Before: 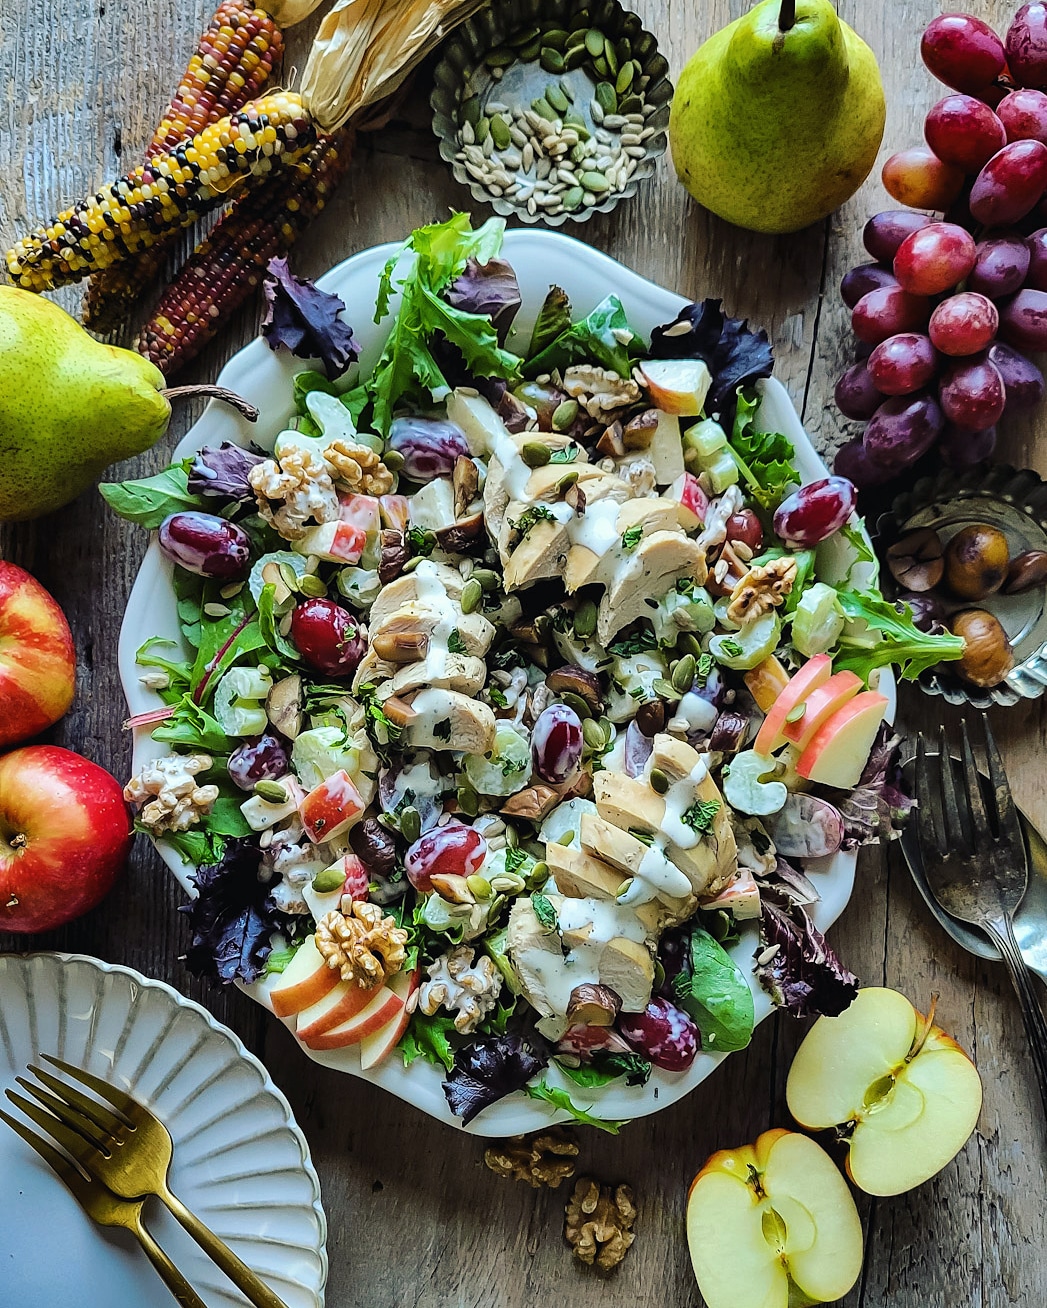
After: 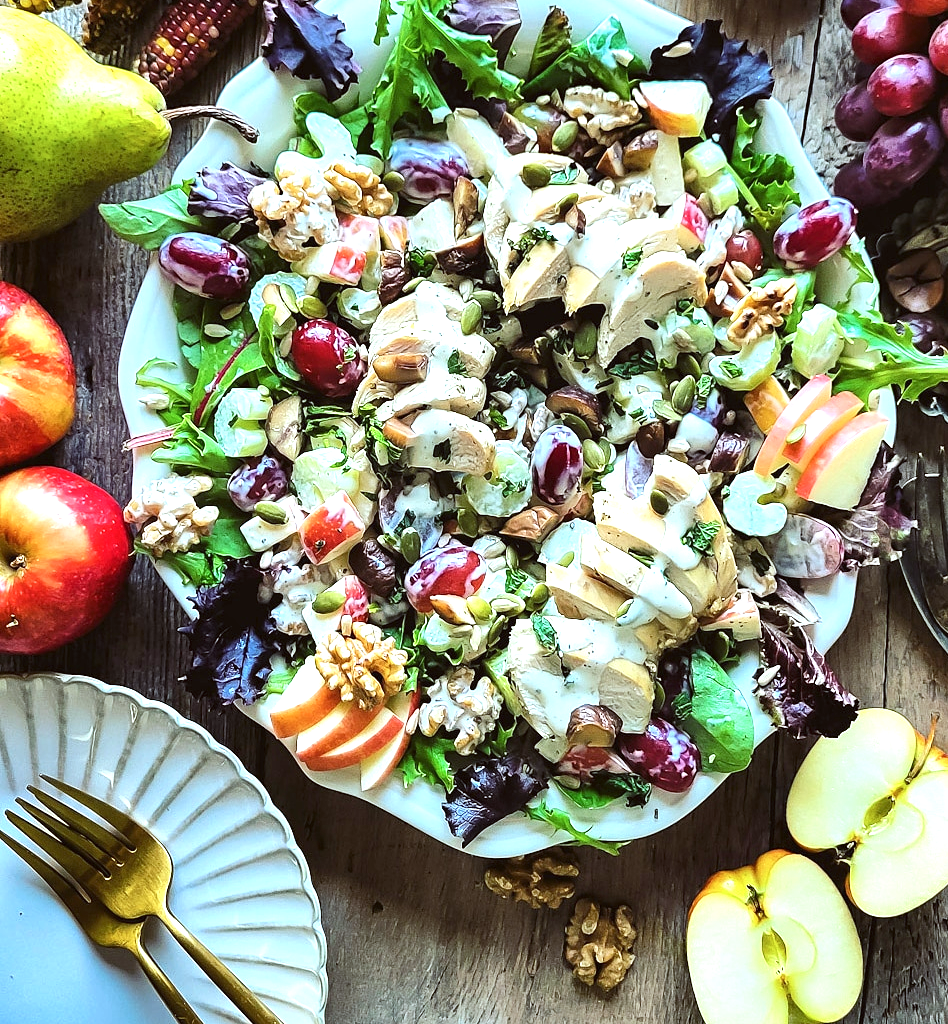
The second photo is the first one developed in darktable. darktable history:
crop: top 21.375%, right 9.411%, bottom 0.287%
exposure: exposure 0.943 EV, compensate exposure bias true, compensate highlight preservation false
color correction: highlights a* -3.33, highlights b* -6.61, shadows a* 3.25, shadows b* 5.27
